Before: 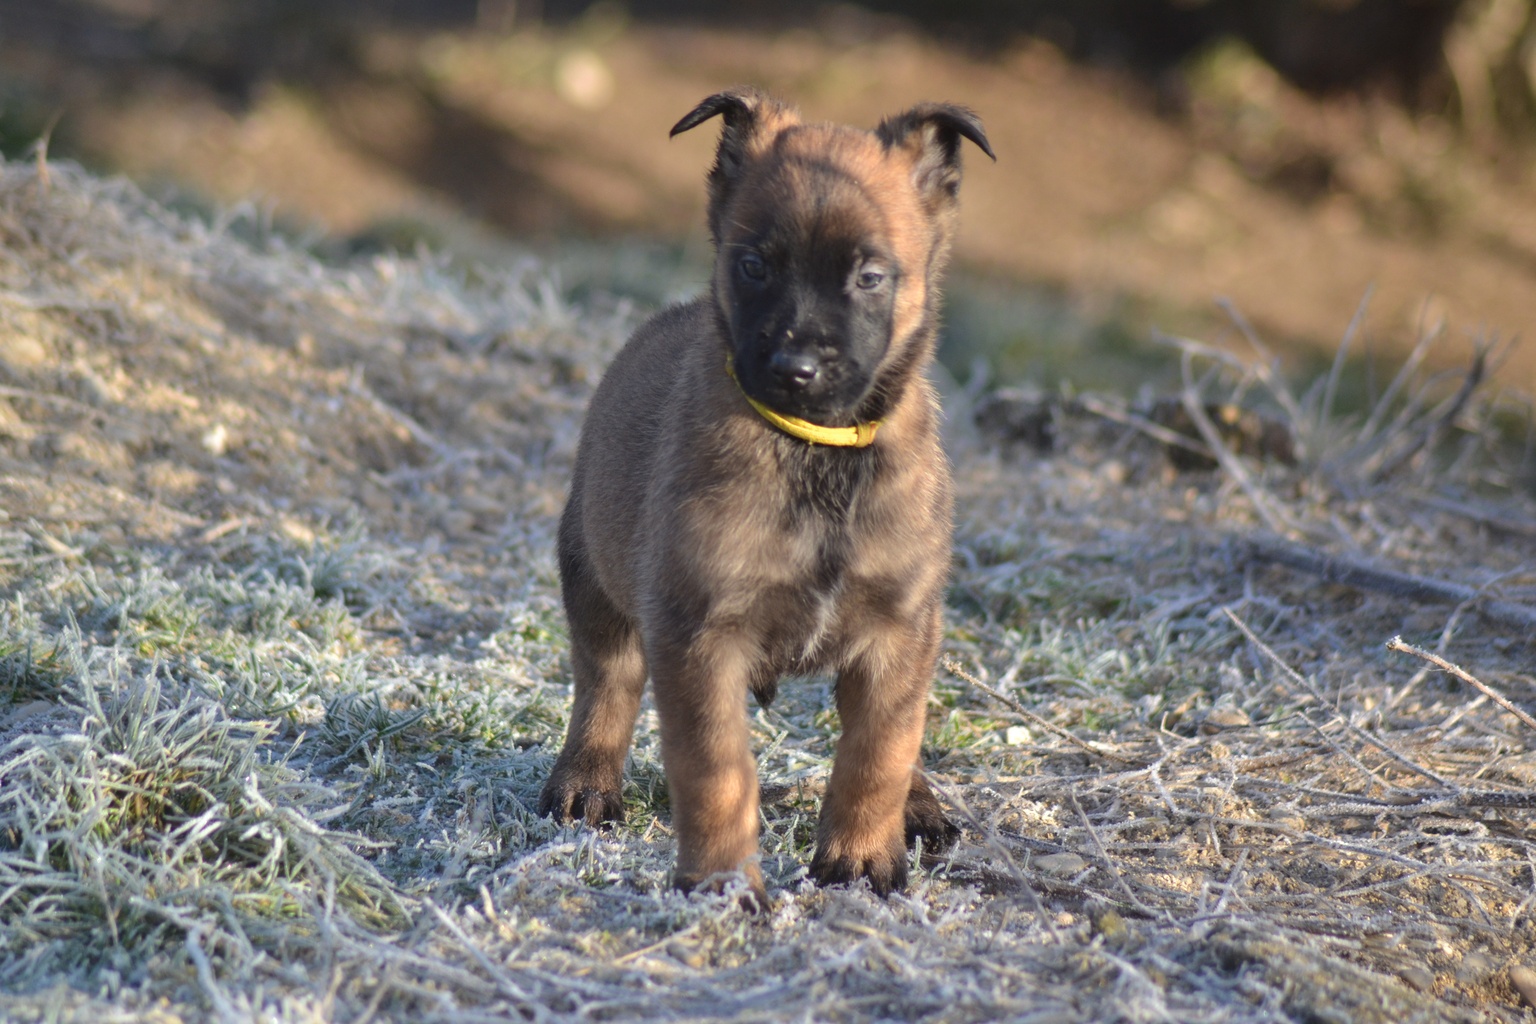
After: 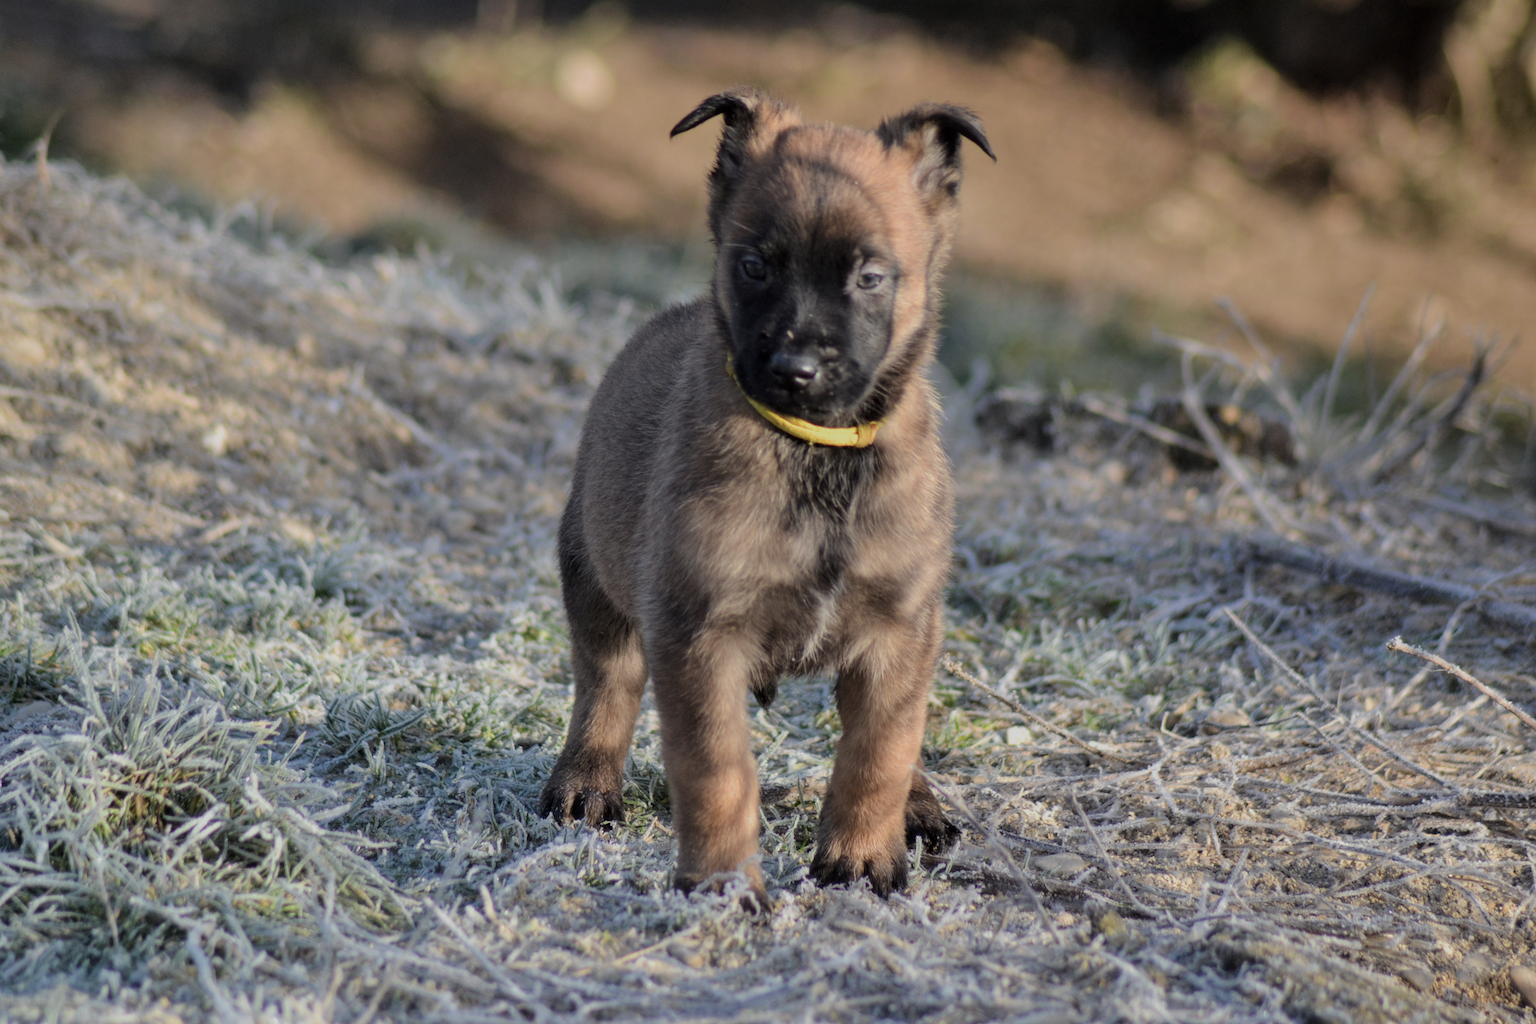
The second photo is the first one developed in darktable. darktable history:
local contrast: highlights 102%, shadows 98%, detail 119%, midtone range 0.2
exposure: exposure -0.154 EV, compensate highlight preservation false
contrast brightness saturation: saturation -0.092
filmic rgb: black relative exposure -7.65 EV, white relative exposure 4.56 EV, hardness 3.61
